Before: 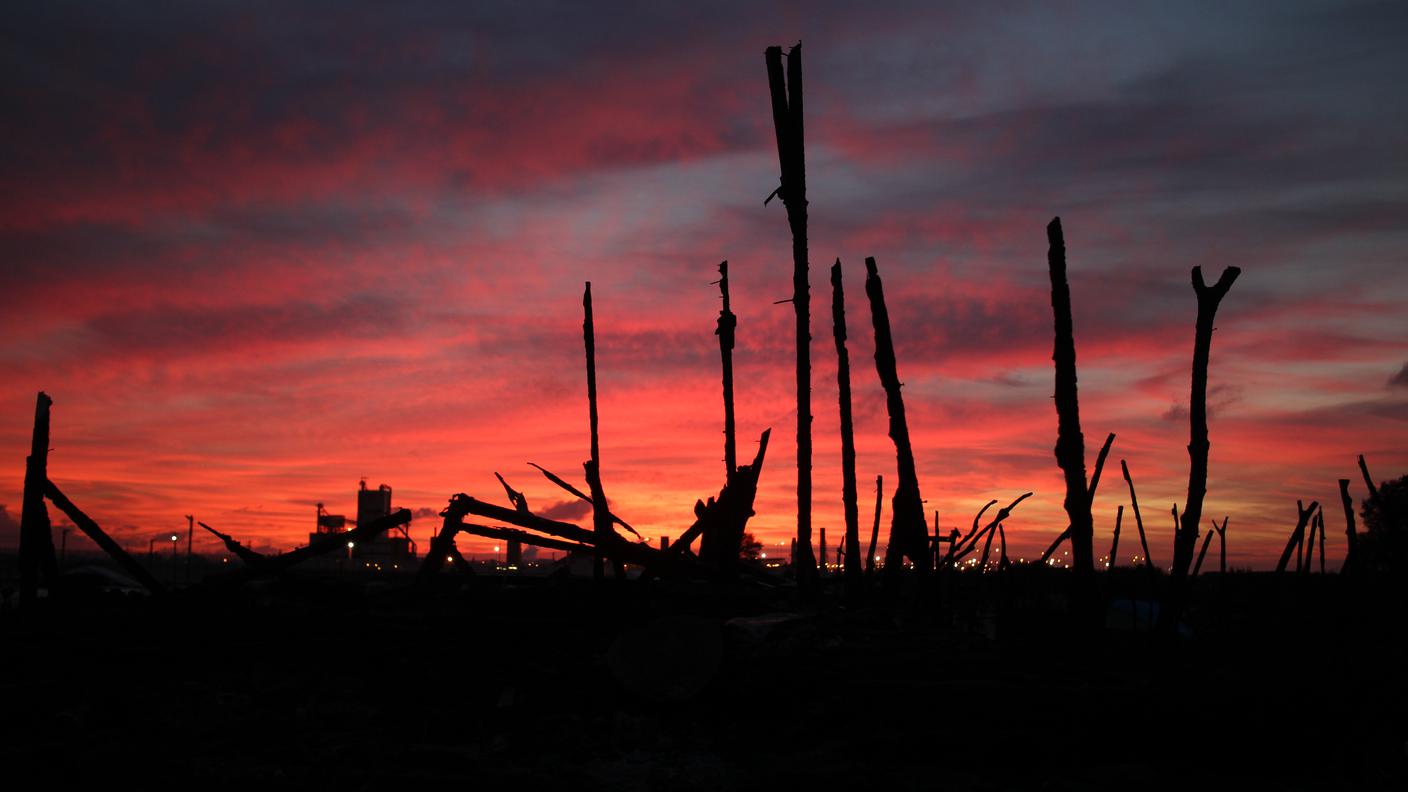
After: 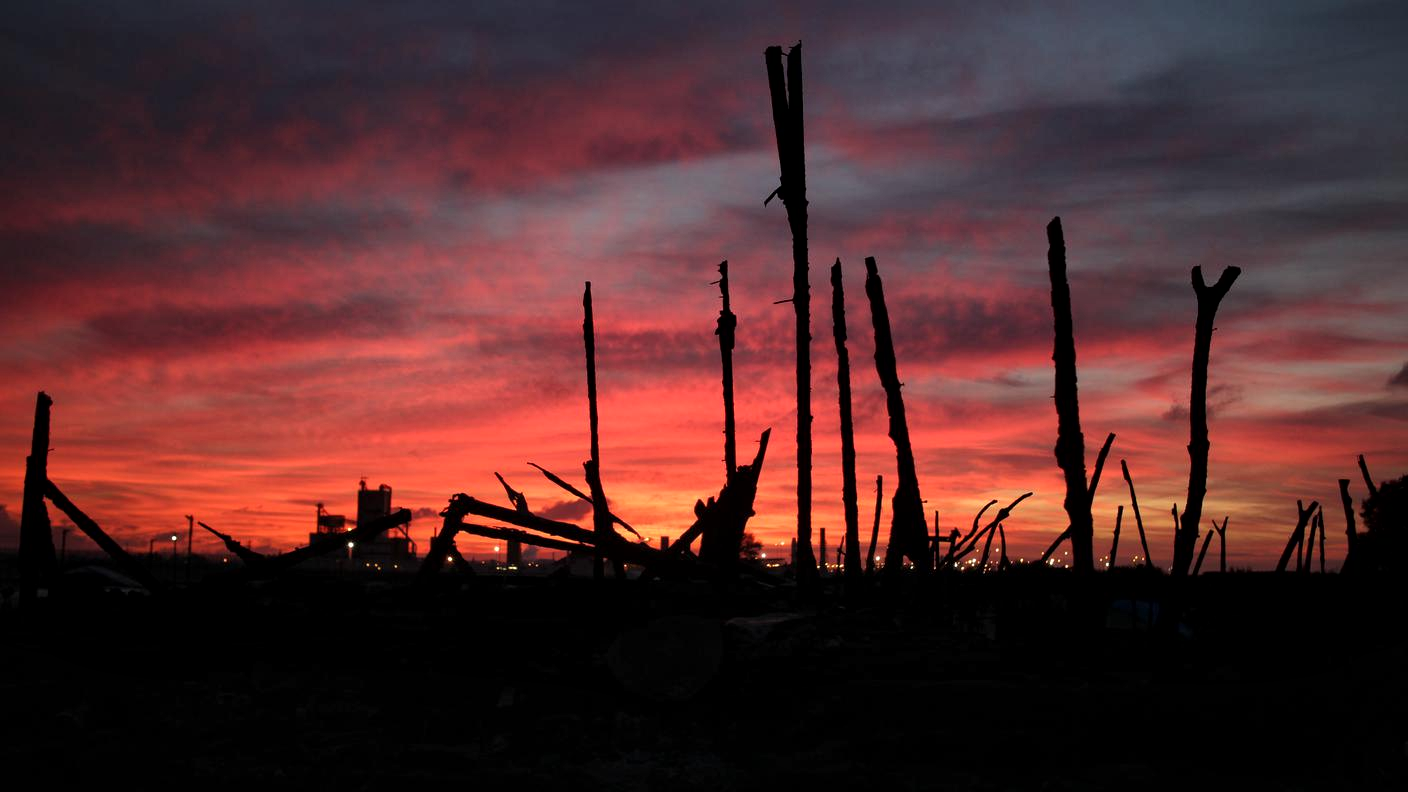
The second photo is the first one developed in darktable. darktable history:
local contrast: mode bilateral grid, contrast 20, coarseness 51, detail 150%, midtone range 0.2
